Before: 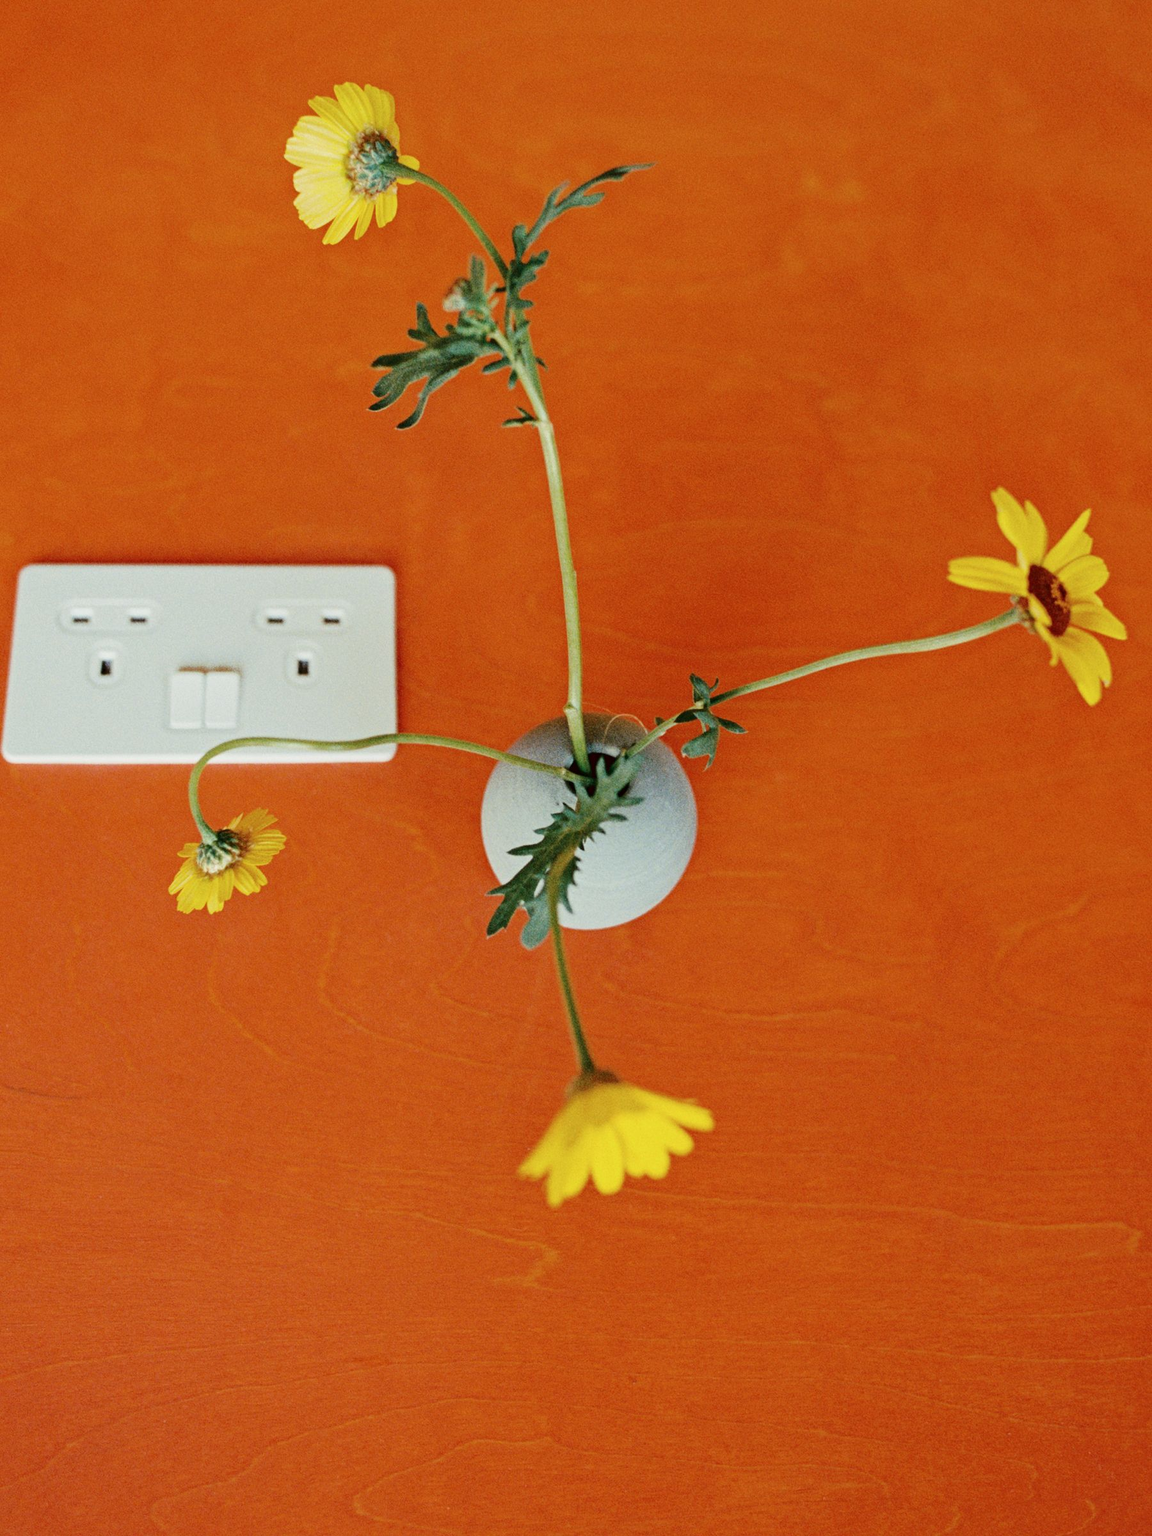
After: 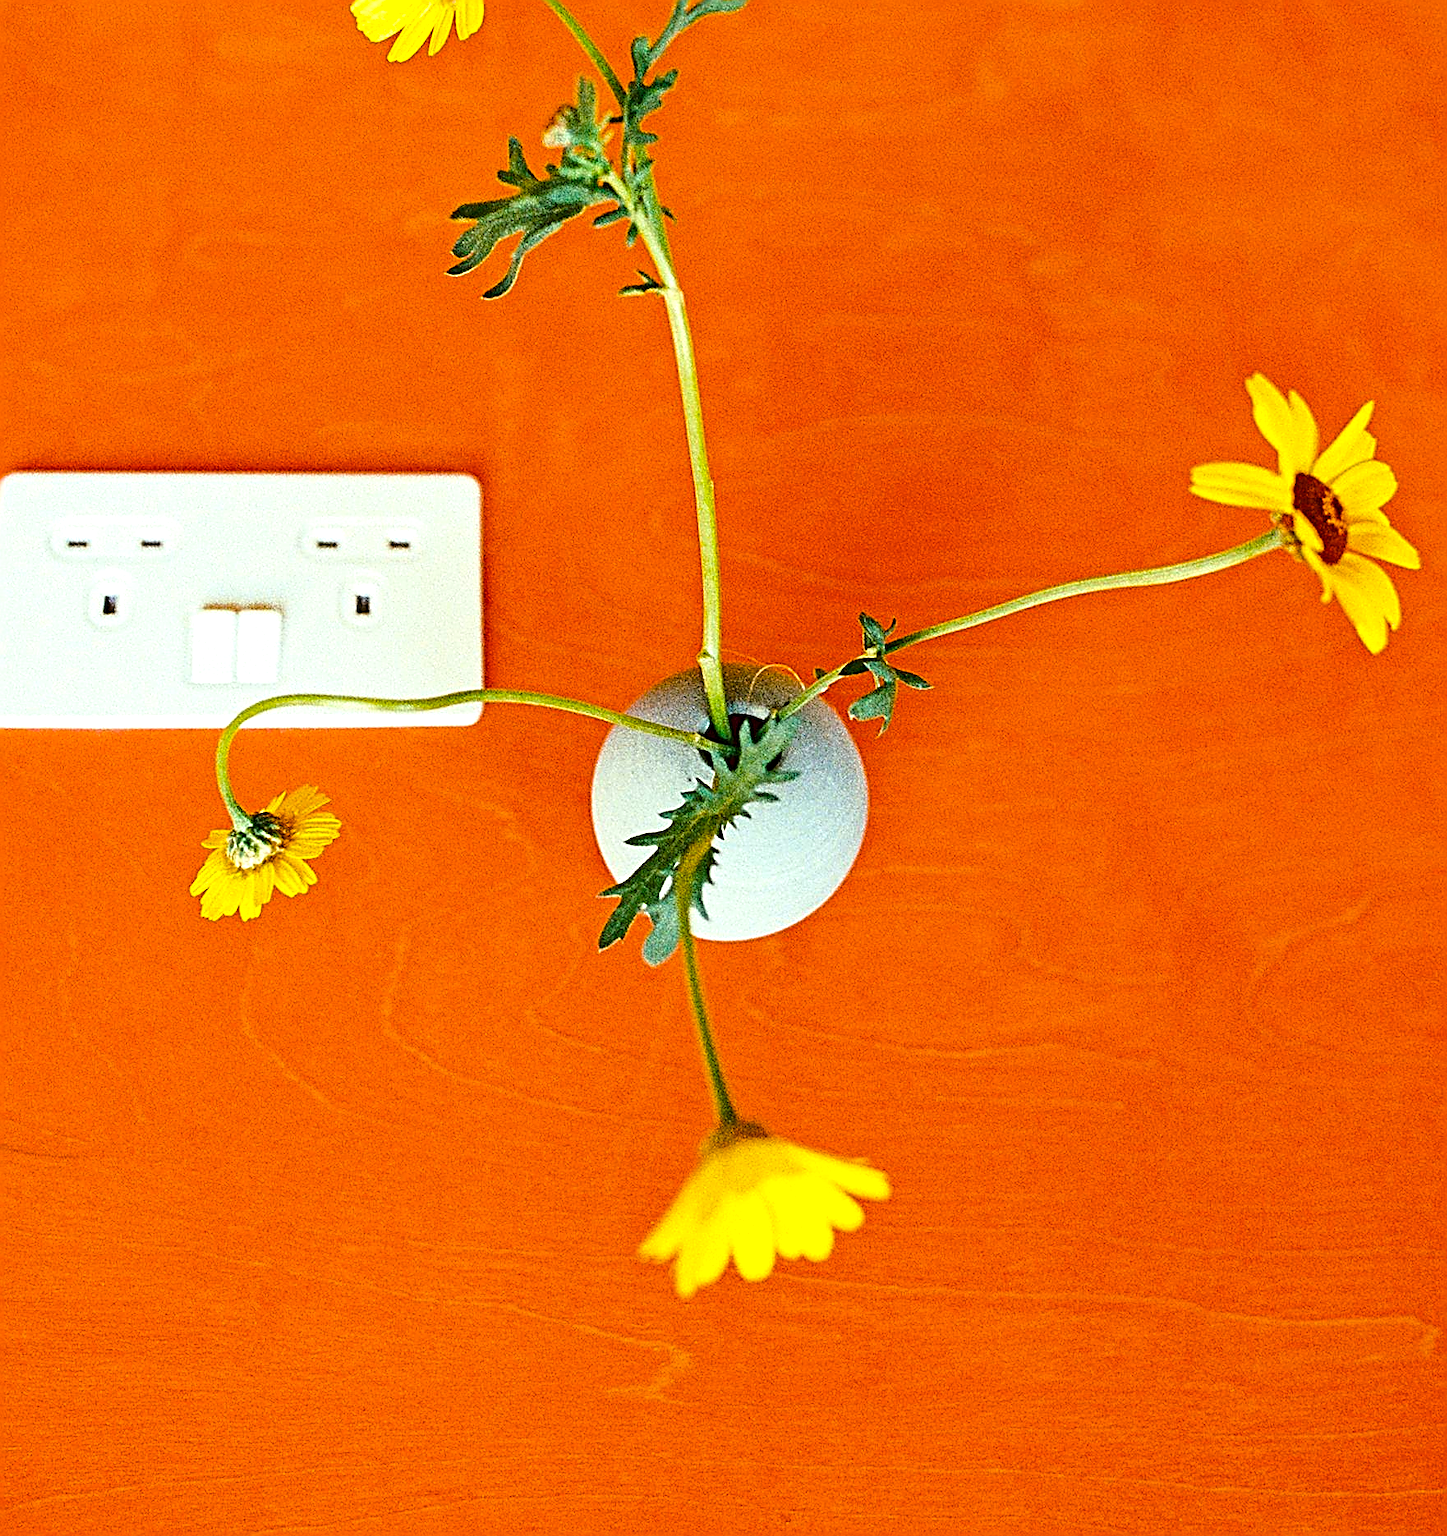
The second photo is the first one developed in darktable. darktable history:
color balance rgb: linear chroma grading › global chroma 15%, perceptual saturation grading › global saturation 30%
exposure: black level correction 0, exposure 0.7 EV, compensate exposure bias true, compensate highlight preservation false
crop and rotate: left 1.814%, top 12.818%, right 0.25%, bottom 9.225%
sharpen: amount 2
